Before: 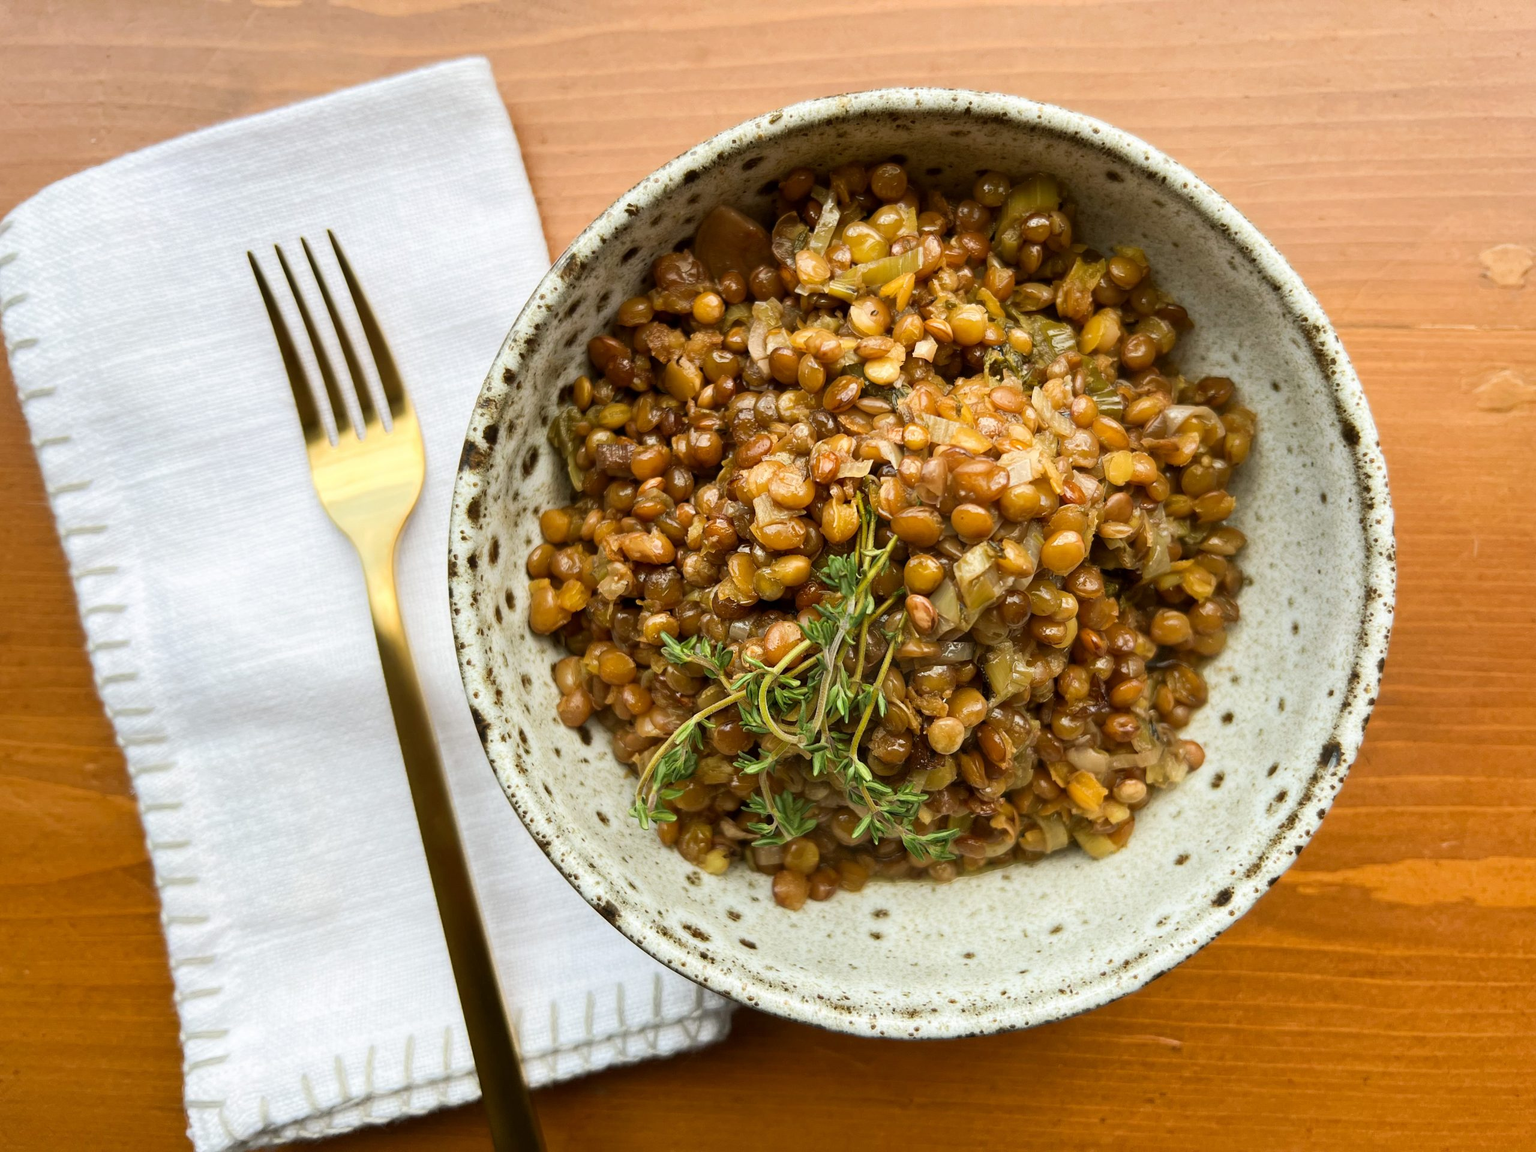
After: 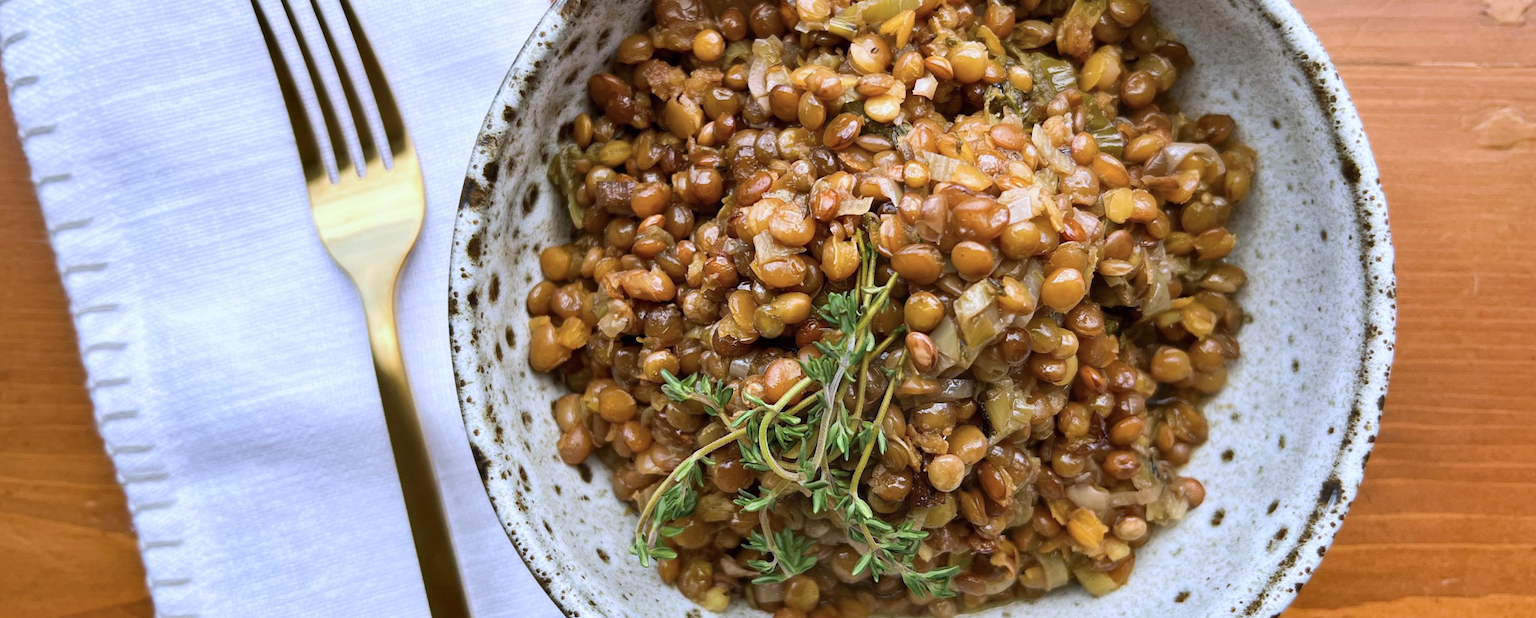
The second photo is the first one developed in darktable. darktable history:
color calibration: illuminant as shot in camera, x 0.379, y 0.395, temperature 4138.13 K
shadows and highlights: shadows 48.42, highlights -42.89, shadows color adjustment 97.68%, soften with gaussian
crop and rotate: top 22.864%, bottom 23.396%
